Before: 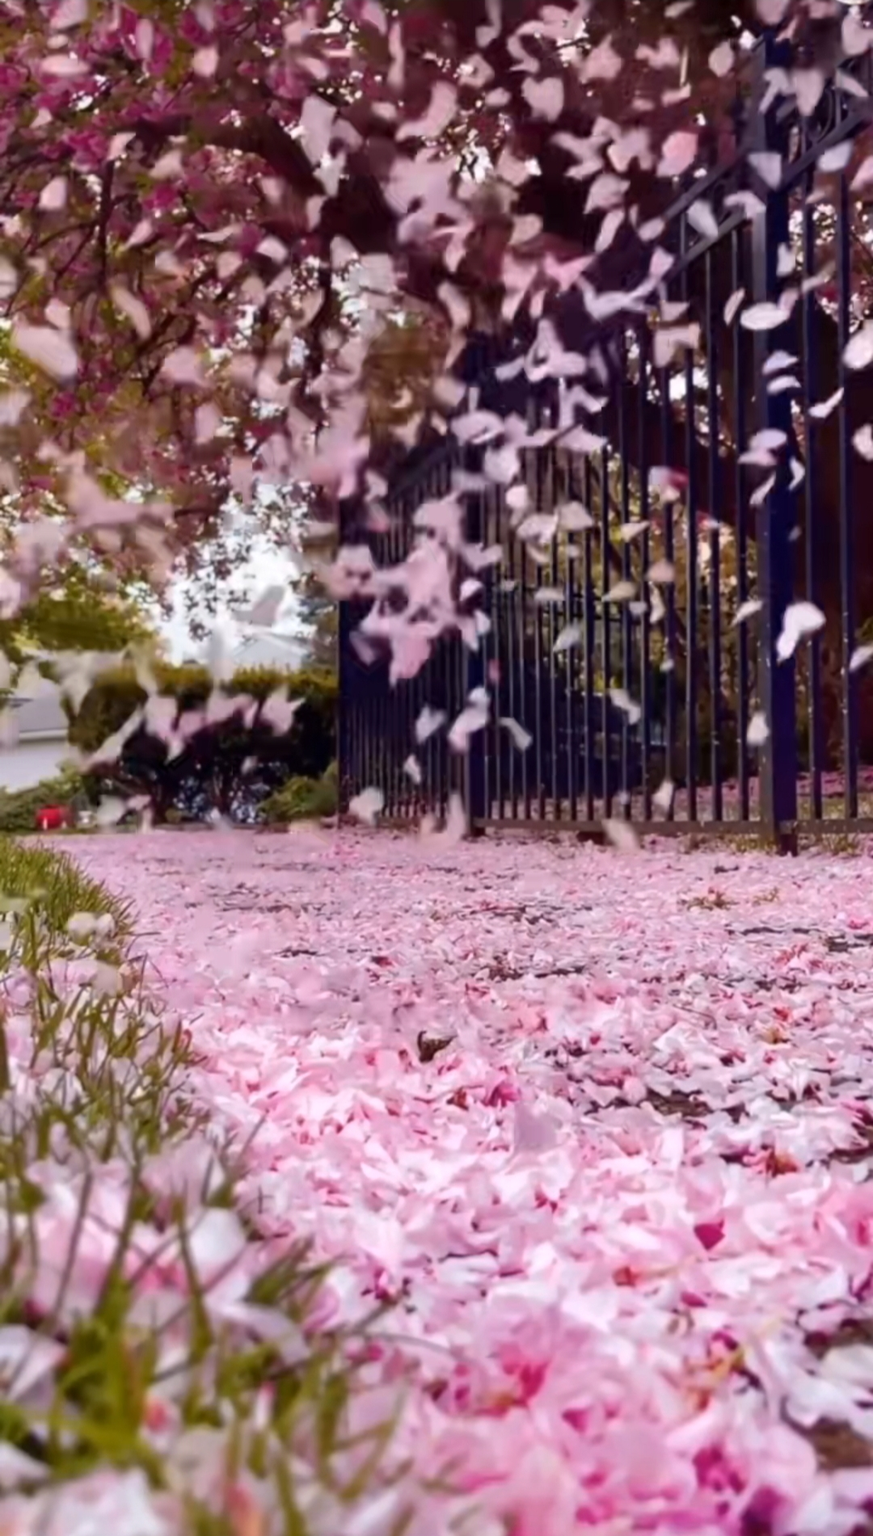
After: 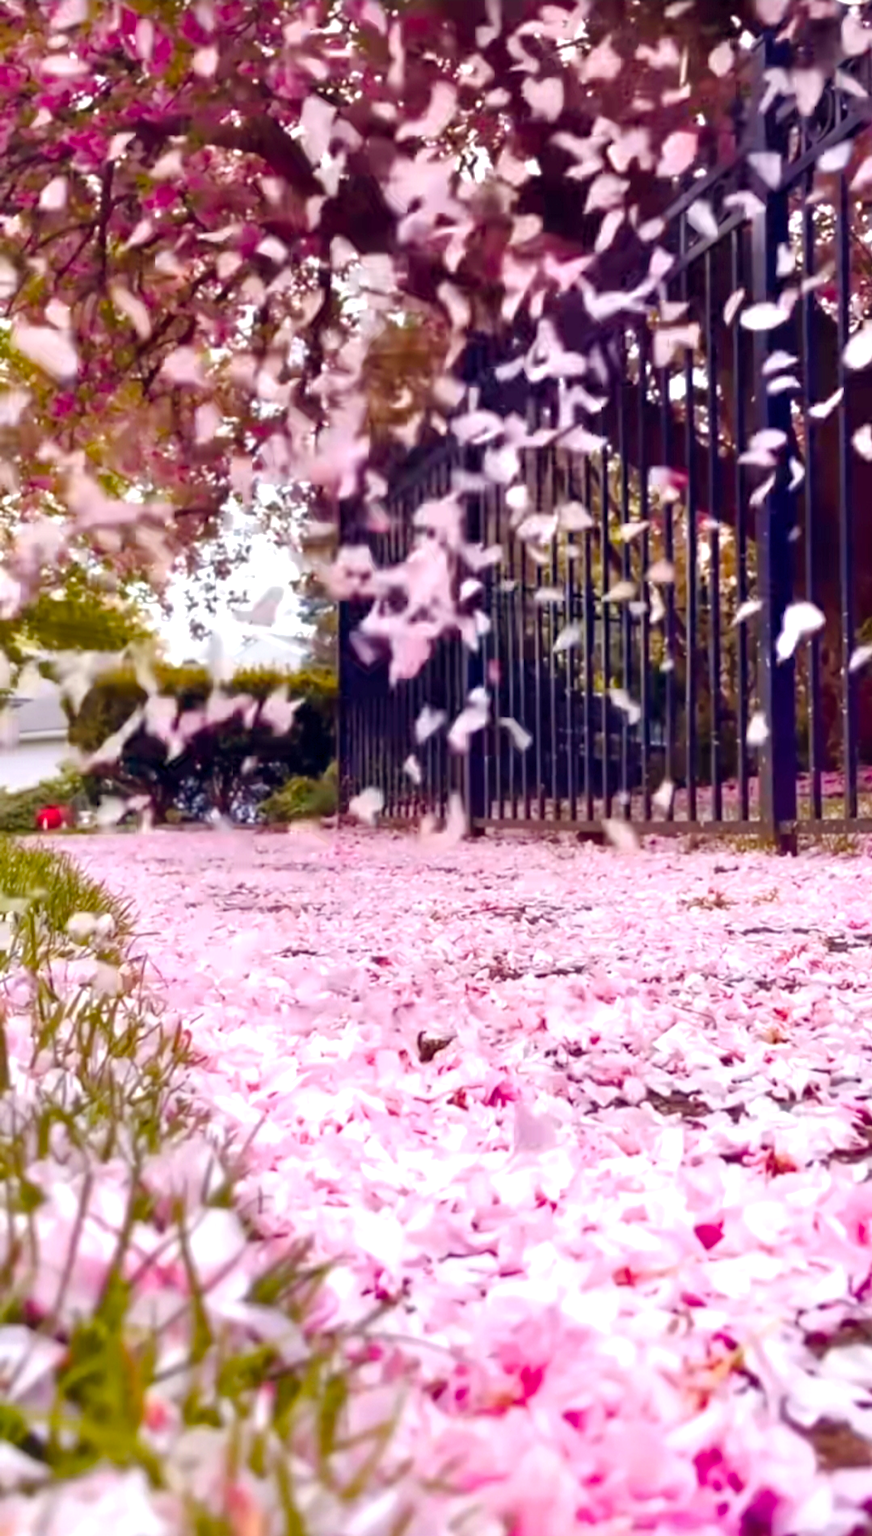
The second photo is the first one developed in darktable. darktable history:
color balance rgb: global offset › chroma 0.06%, global offset › hue 253.21°, linear chroma grading › mid-tones 7.778%, perceptual saturation grading › global saturation 9.138%, perceptual saturation grading › highlights -12.87%, perceptual saturation grading › mid-tones 14.551%, perceptual saturation grading › shadows 23.874%, perceptual brilliance grading › global brilliance 2.585%, perceptual brilliance grading › highlights -2.552%, perceptual brilliance grading › shadows 3.252%
exposure: exposure 0.657 EV, compensate highlight preservation false
